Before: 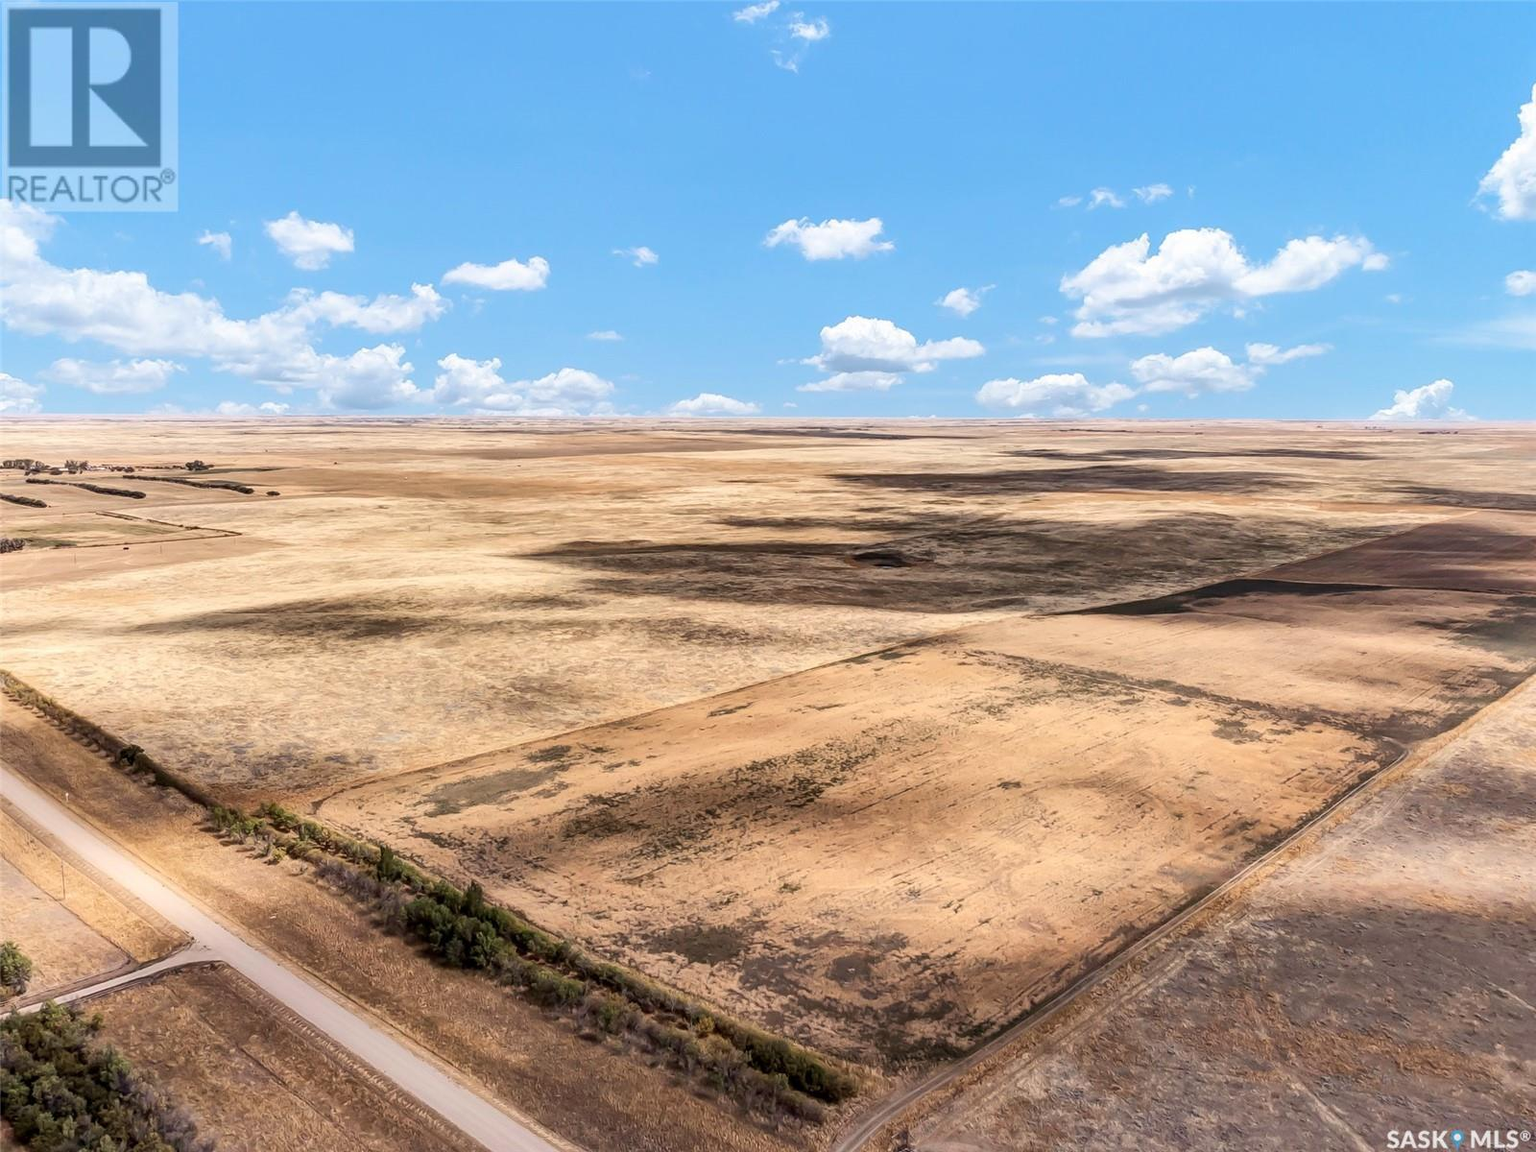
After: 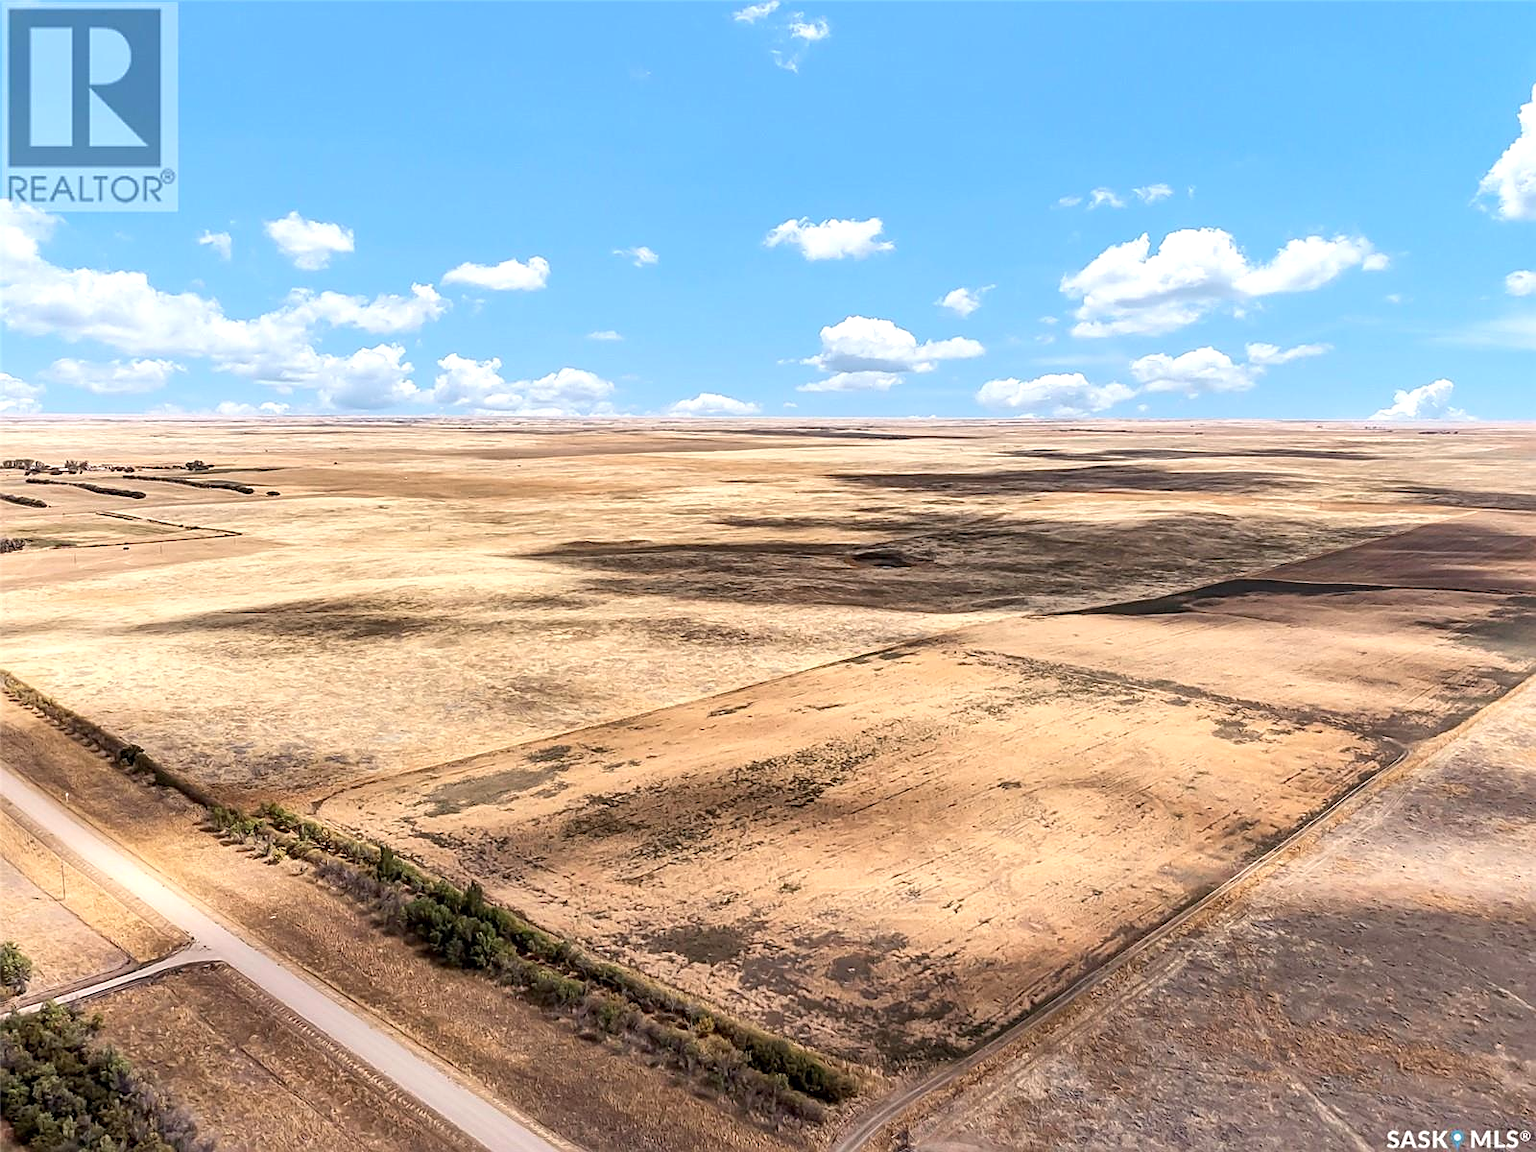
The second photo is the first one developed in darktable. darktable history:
tone equalizer: -7 EV 0.18 EV, -6 EV 0.12 EV, -5 EV 0.08 EV, -4 EV 0.04 EV, -2 EV -0.02 EV, -1 EV -0.04 EV, +0 EV -0.06 EV, luminance estimator HSV value / RGB max
sharpen: amount 0.6
exposure: exposure 0.29 EV, compensate highlight preservation false
